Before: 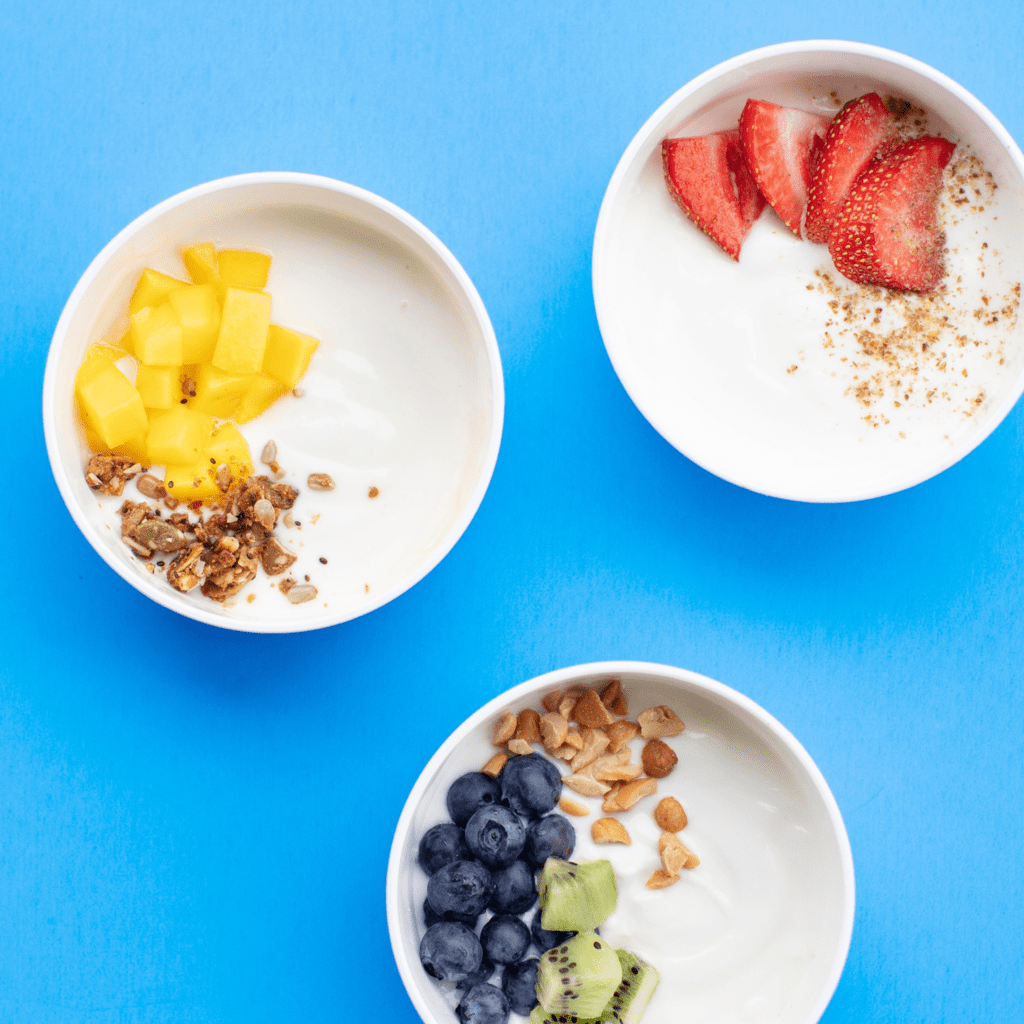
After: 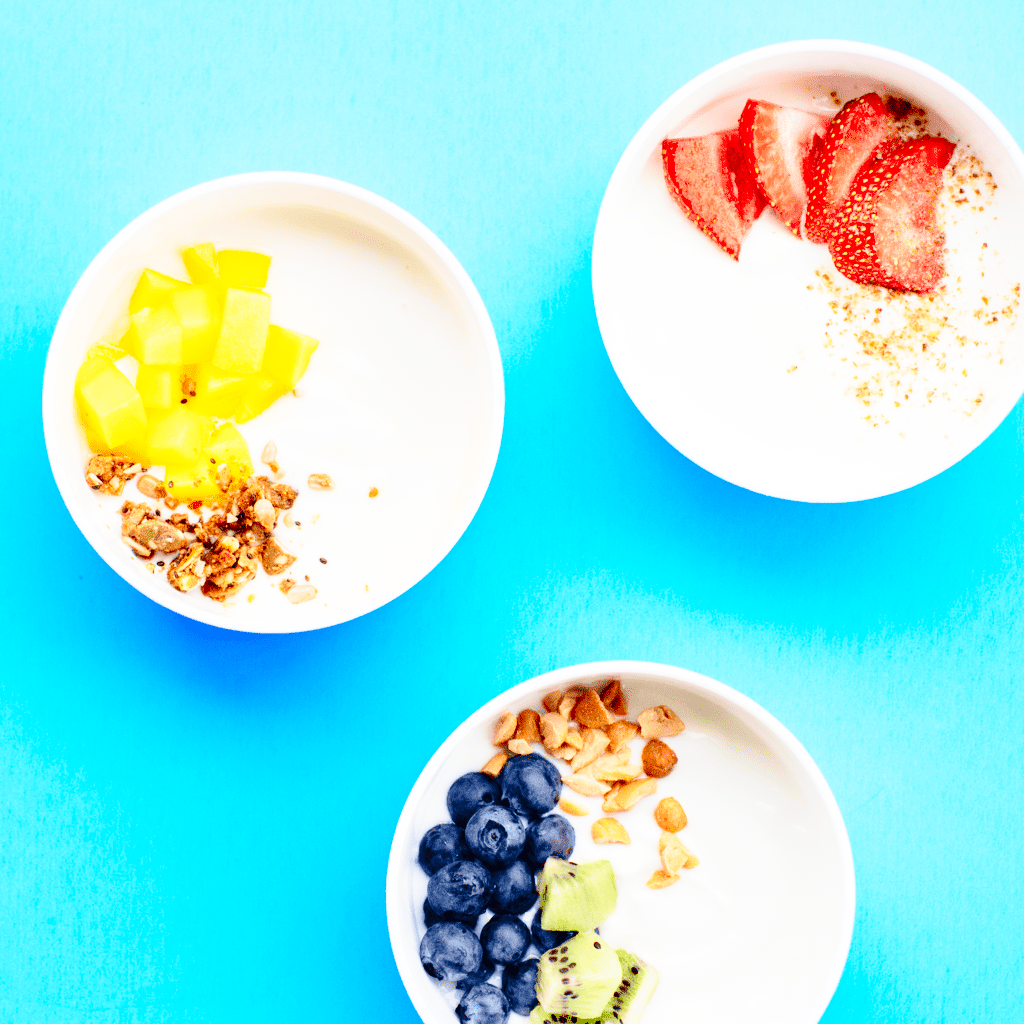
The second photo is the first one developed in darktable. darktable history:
color calibration: illuminant same as pipeline (D50), adaptation XYZ, x 0.347, y 0.359, temperature 5008.16 K
base curve: curves: ch0 [(0, 0) (0.028, 0.03) (0.121, 0.232) (0.46, 0.748) (0.859, 0.968) (1, 1)], preserve colors none
contrast brightness saturation: contrast 0.176, saturation 0.31
